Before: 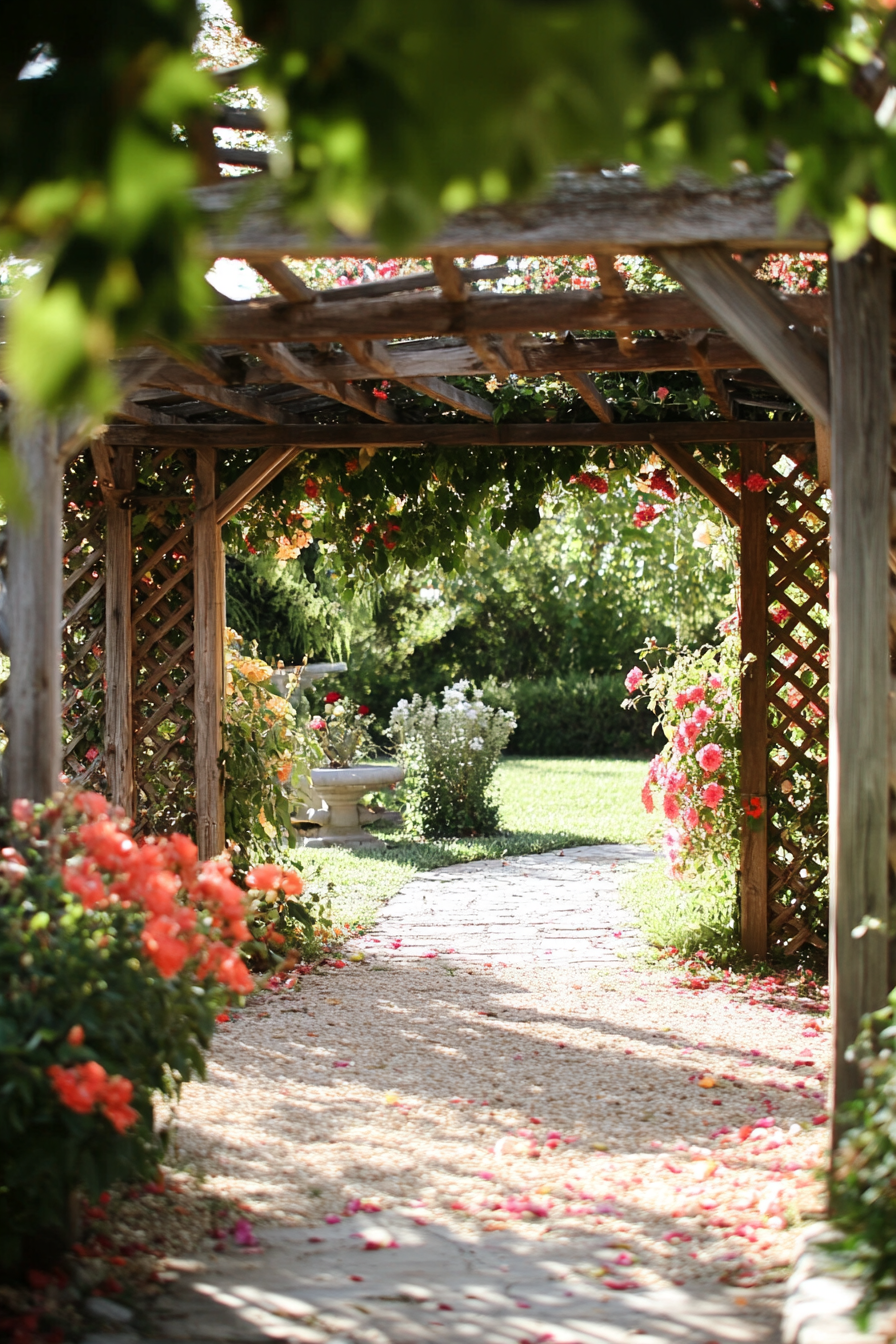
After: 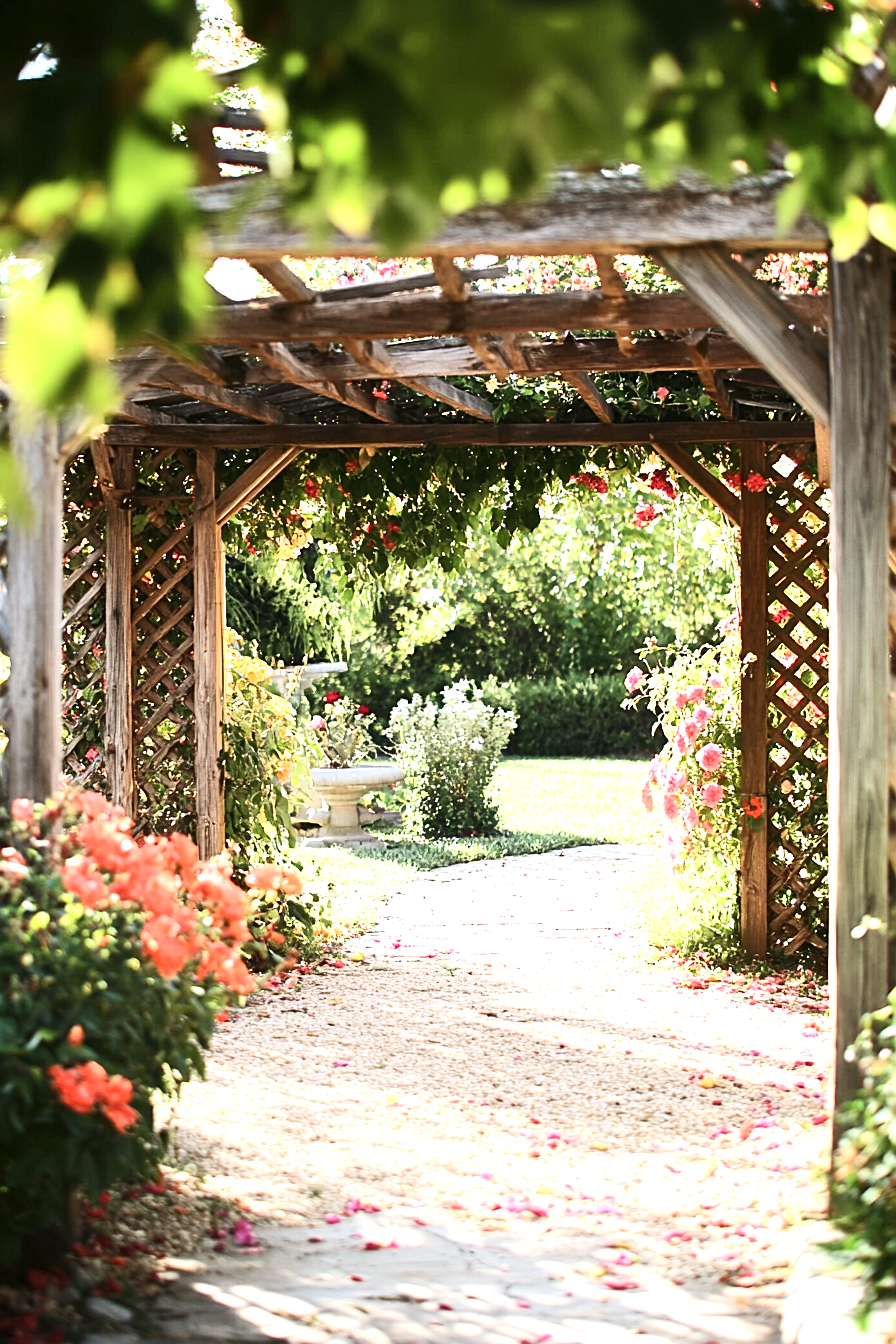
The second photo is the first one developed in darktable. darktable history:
contrast brightness saturation: contrast 0.24, brightness 0.09
exposure: black level correction 0, exposure 1 EV, compensate highlight preservation false
sharpen: on, module defaults
